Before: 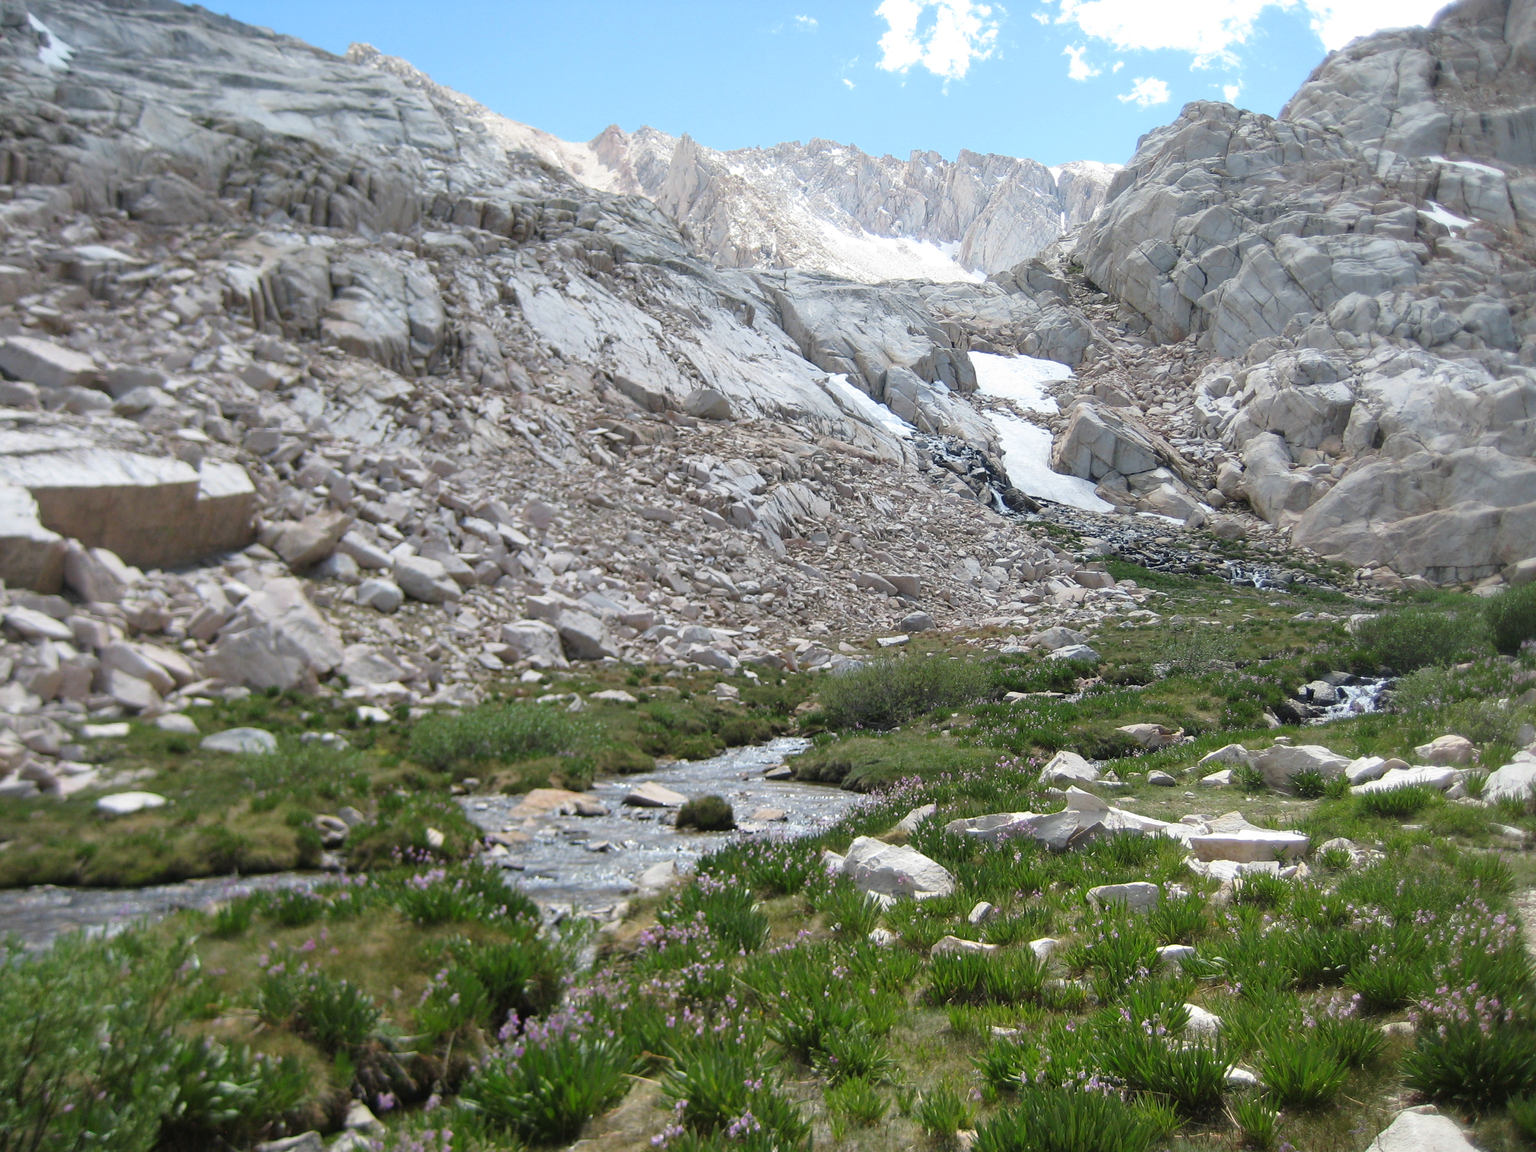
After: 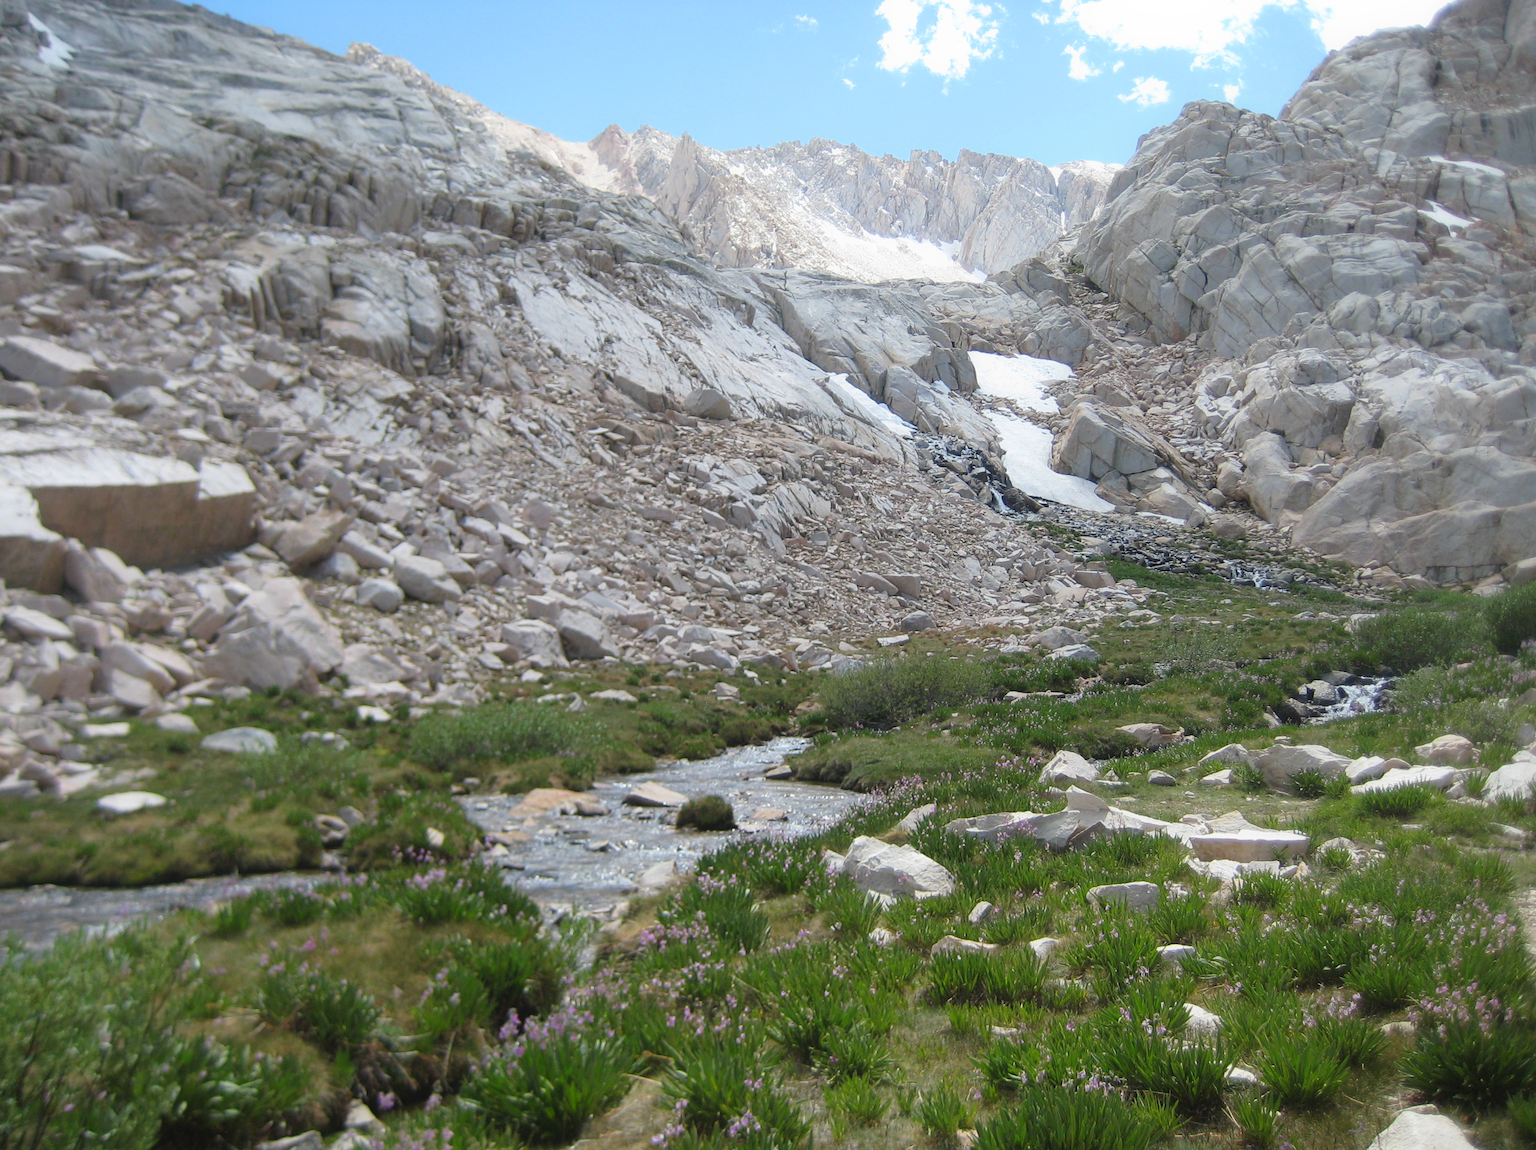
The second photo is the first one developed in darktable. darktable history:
crop: top 0.05%, bottom 0.098%
contrast equalizer: y [[0.5, 0.488, 0.462, 0.461, 0.491, 0.5], [0.5 ×6], [0.5 ×6], [0 ×6], [0 ×6]]
